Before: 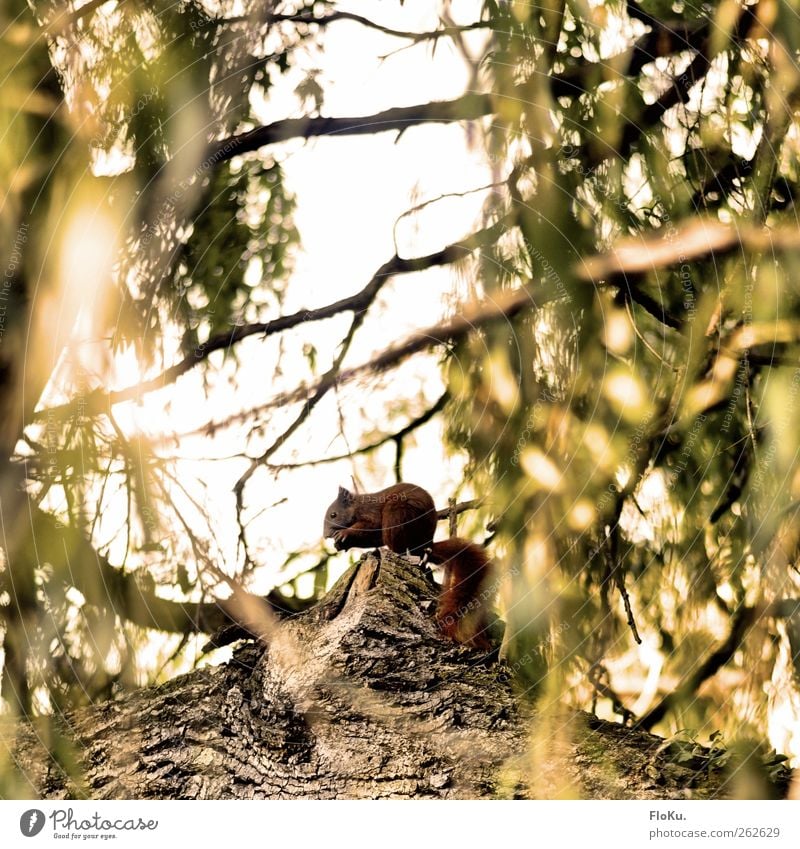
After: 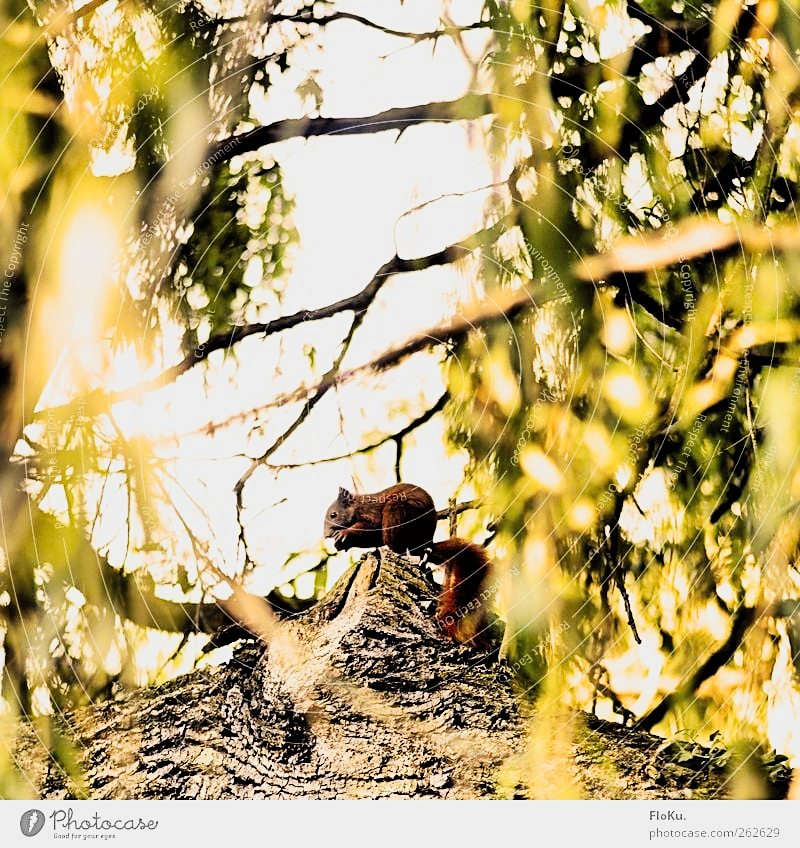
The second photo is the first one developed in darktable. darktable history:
sharpen: on, module defaults
tone curve: curves: ch0 [(0, 0) (0.055, 0.05) (0.258, 0.287) (0.434, 0.526) (0.517, 0.648) (0.745, 0.874) (1, 1)]; ch1 [(0, 0) (0.346, 0.307) (0.418, 0.383) (0.46, 0.439) (0.482, 0.493) (0.502, 0.503) (0.517, 0.514) (0.55, 0.561) (0.588, 0.603) (0.646, 0.688) (1, 1)]; ch2 [(0, 0) (0.346, 0.34) (0.431, 0.45) (0.485, 0.499) (0.5, 0.503) (0.527, 0.525) (0.545, 0.562) (0.679, 0.706) (1, 1)], preserve colors none
crop: bottom 0.054%
contrast brightness saturation: contrast 0.073, brightness 0.08, saturation 0.18
filmic rgb: black relative exposure -7.17 EV, white relative exposure 5.35 EV, threshold 5.94 EV, hardness 3.03, color science v6 (2022), enable highlight reconstruction true
